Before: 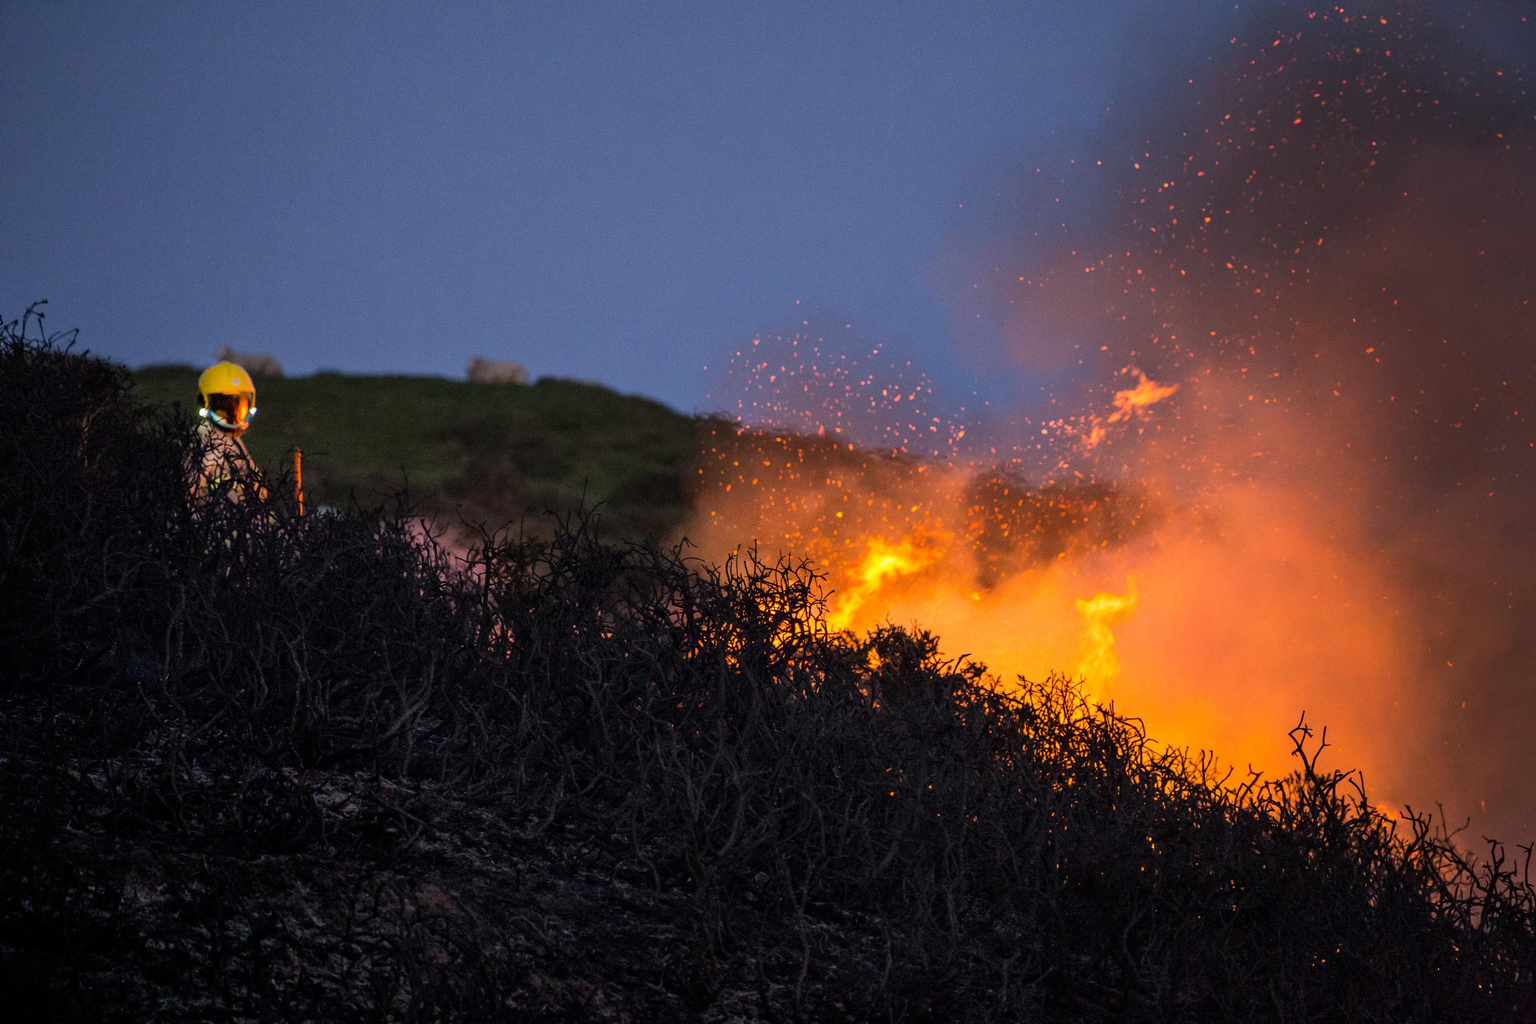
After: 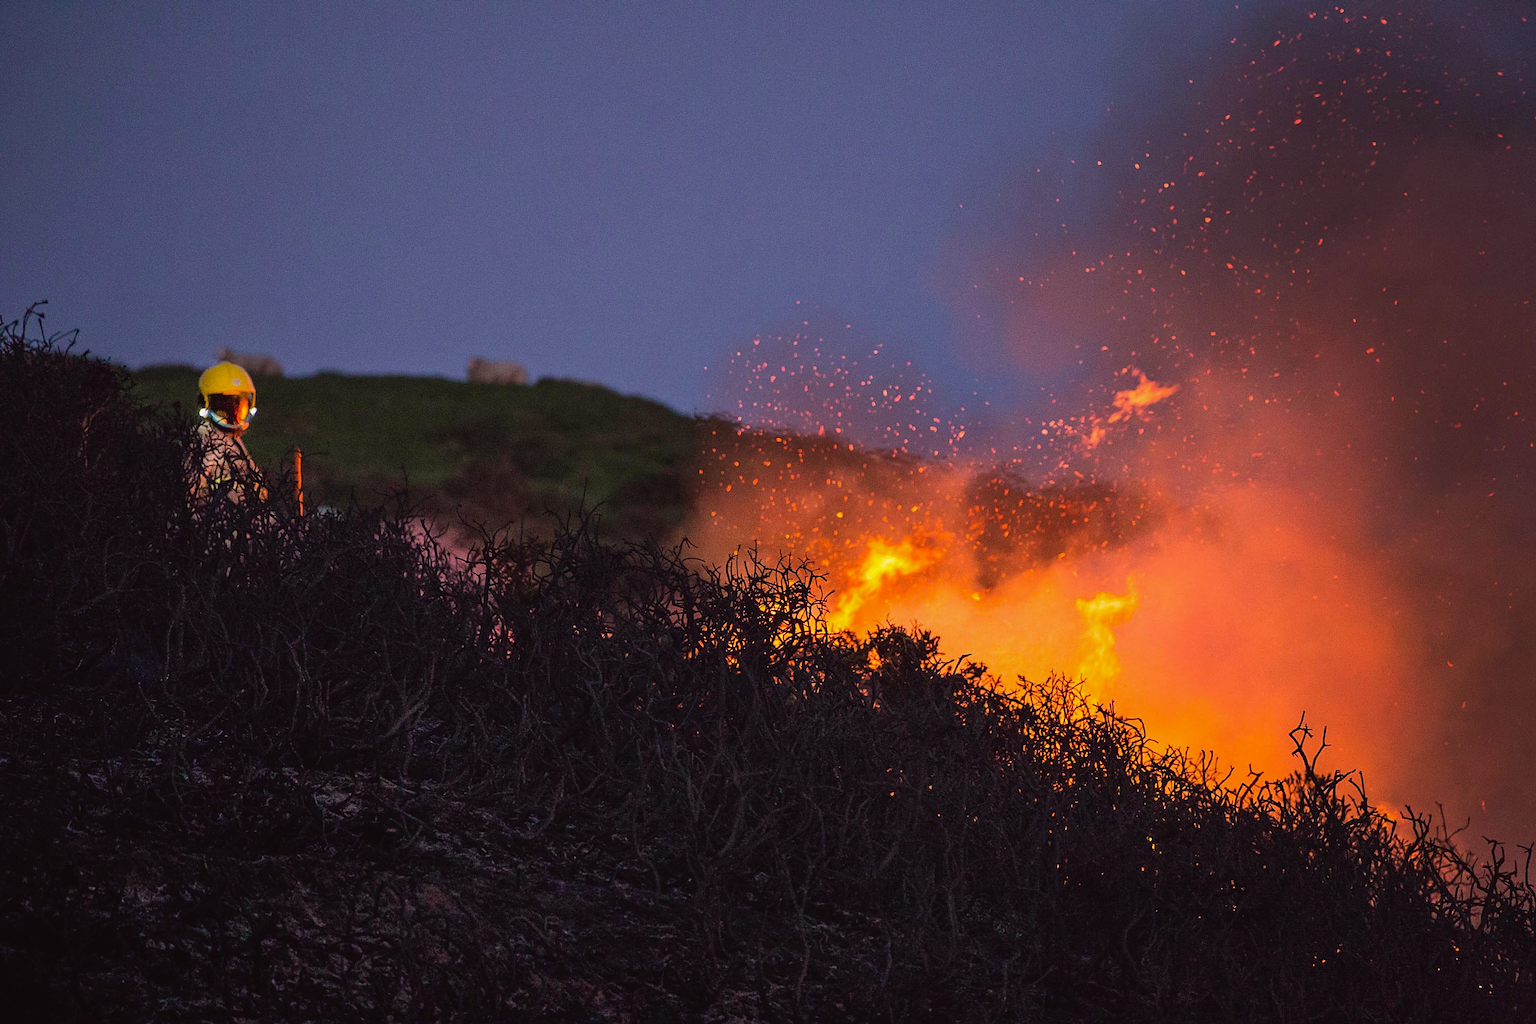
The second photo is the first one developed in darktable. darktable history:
sharpen: on, module defaults
tone equalizer: on, module defaults
tone curve: curves: ch0 [(0, 0.029) (0.253, 0.237) (1, 0.945)]; ch1 [(0, 0) (0.401, 0.42) (0.442, 0.47) (0.492, 0.498) (0.511, 0.523) (0.557, 0.565) (0.66, 0.683) (1, 1)]; ch2 [(0, 0) (0.394, 0.413) (0.5, 0.5) (0.578, 0.568) (1, 1)], color space Lab, independent channels, preserve colors none
velvia: strength 14.7%
